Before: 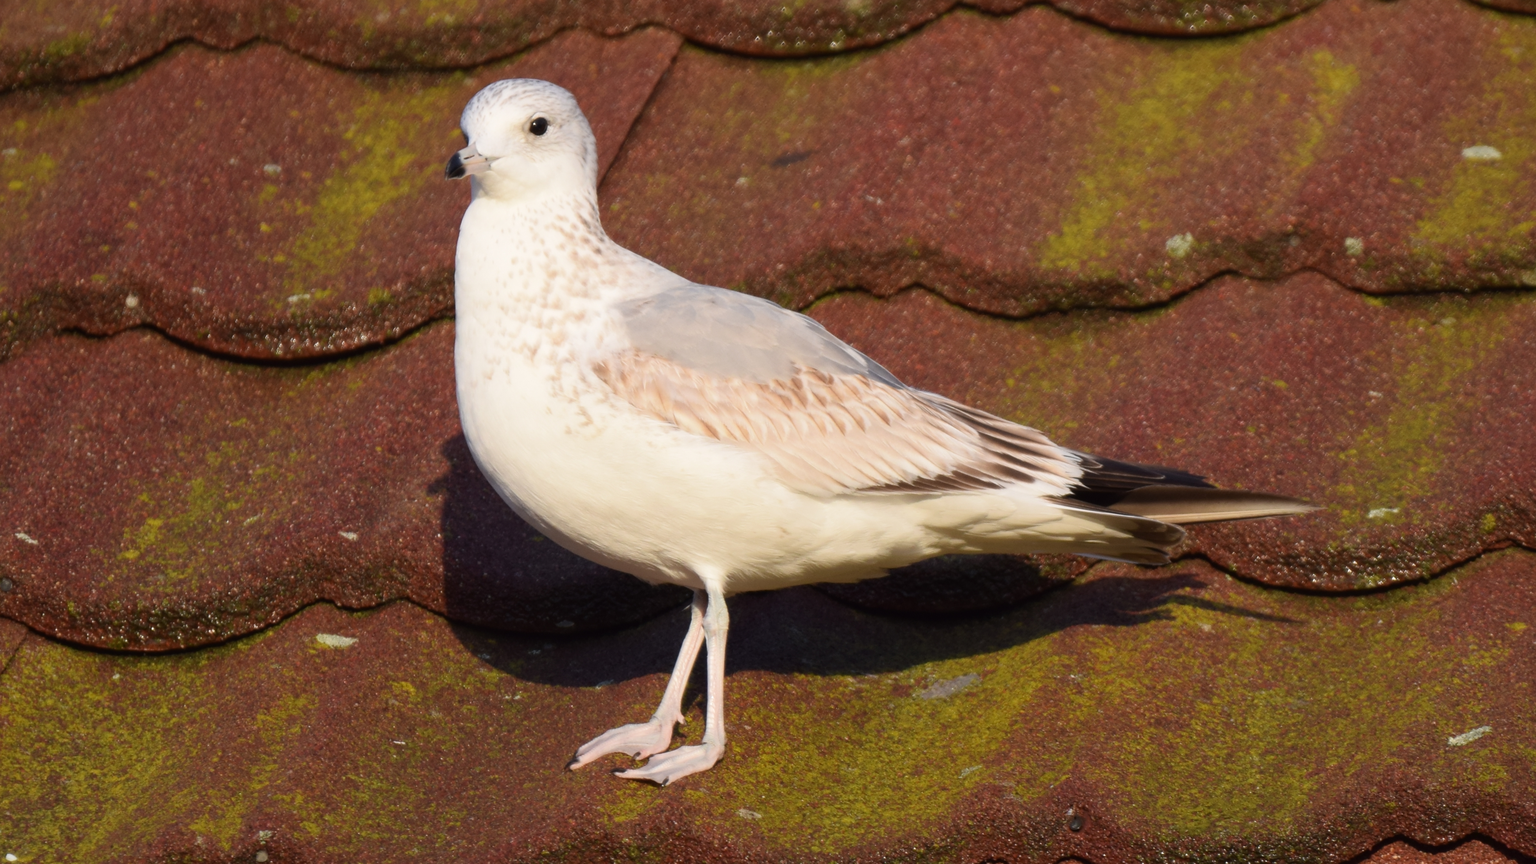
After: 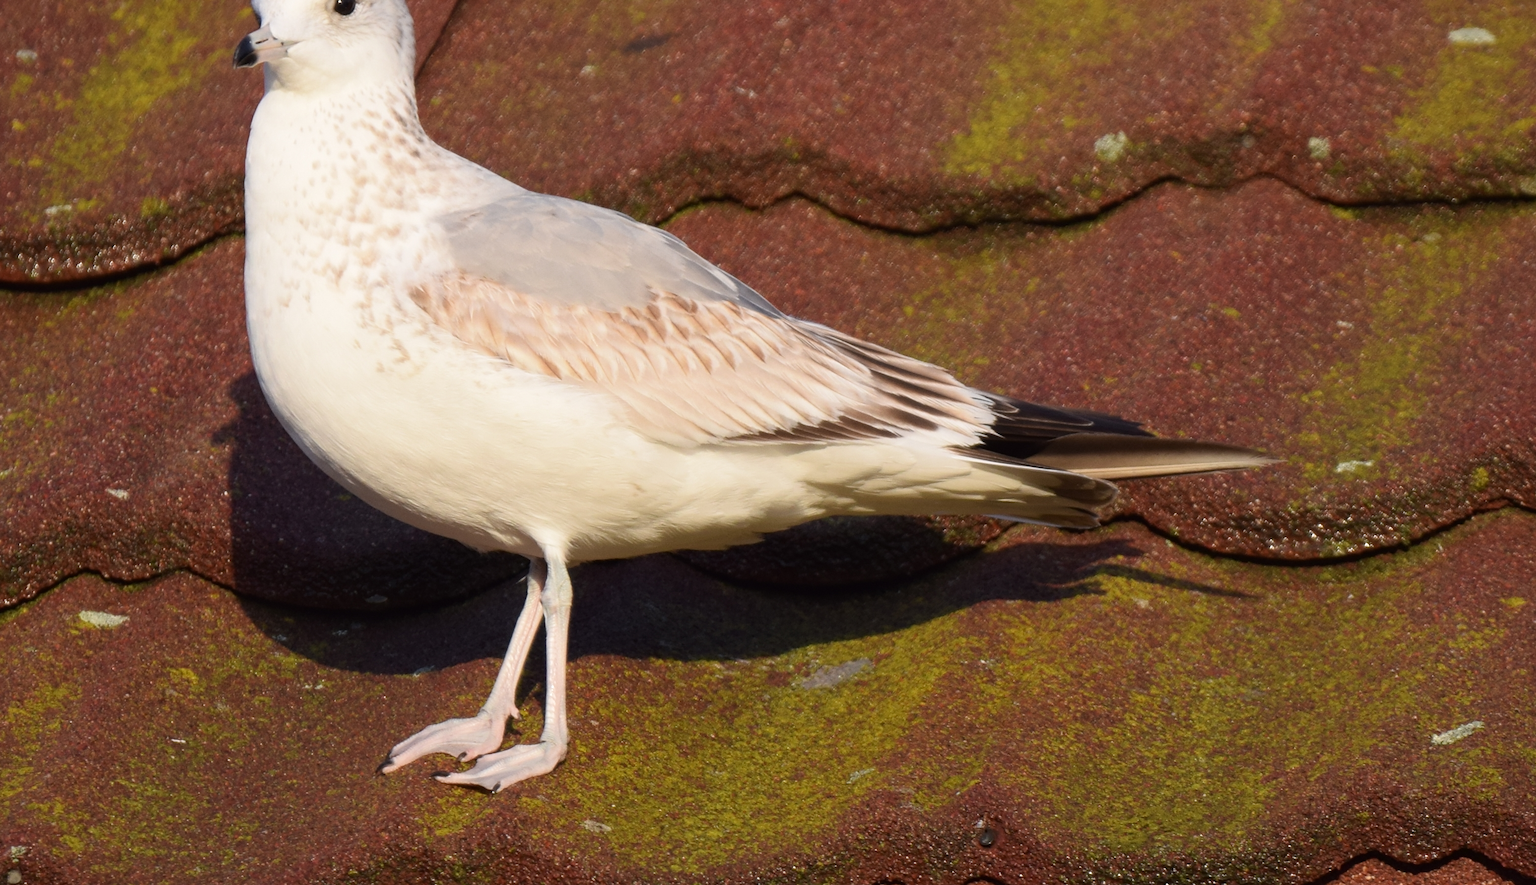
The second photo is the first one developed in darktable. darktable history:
crop: left 16.315%, top 14.246%
contrast equalizer: y [[0.5, 0.5, 0.5, 0.512, 0.552, 0.62], [0.5 ×6], [0.5 ×4, 0.504, 0.553], [0 ×6], [0 ×6]]
